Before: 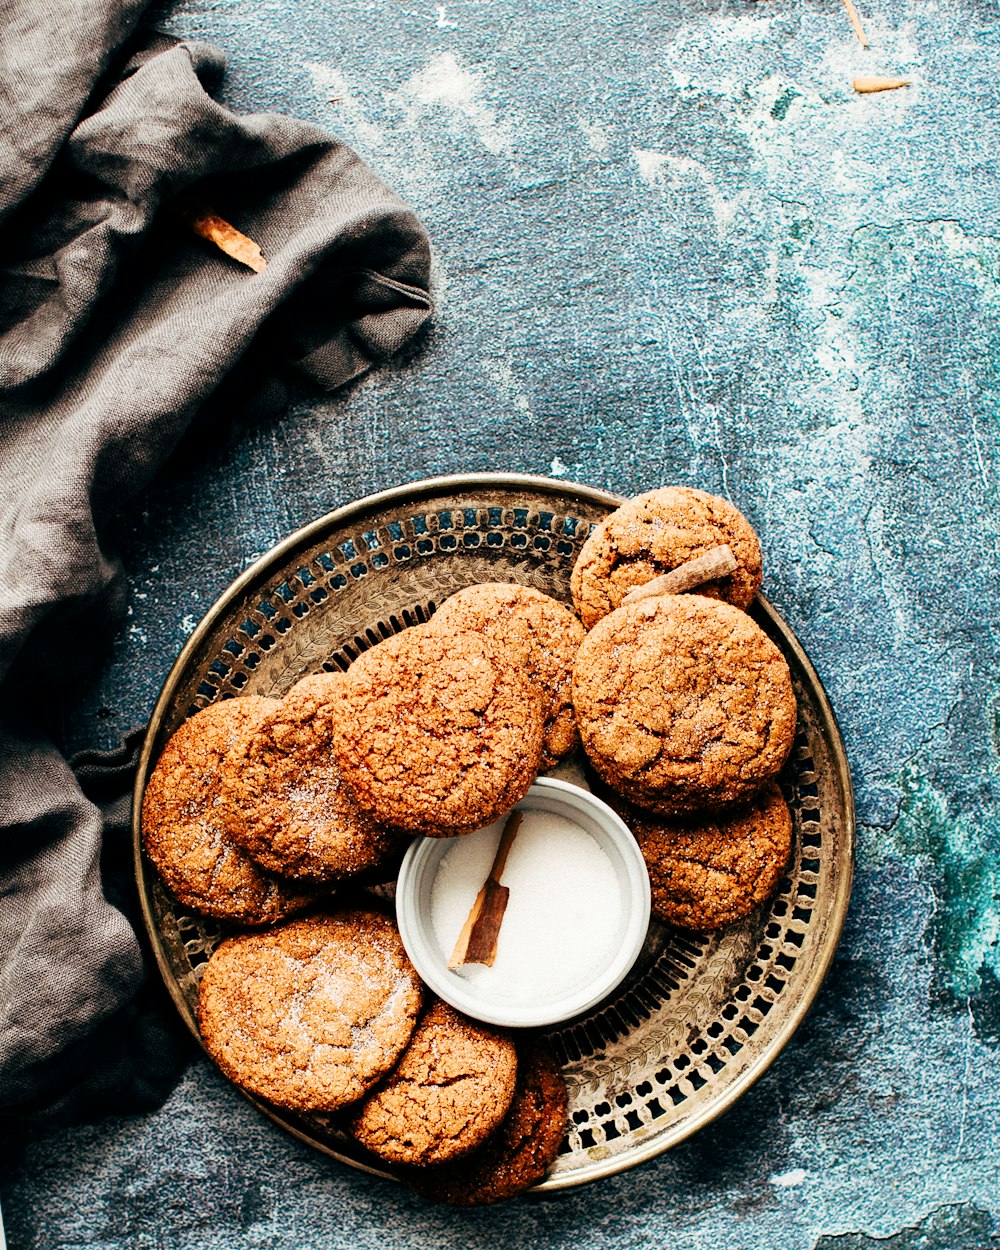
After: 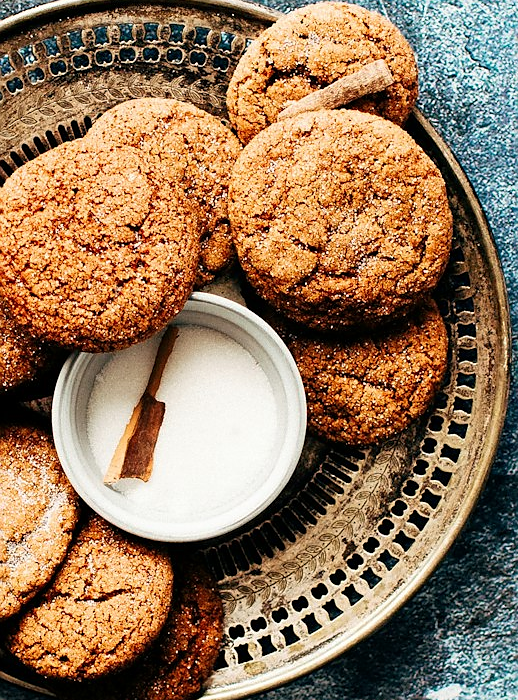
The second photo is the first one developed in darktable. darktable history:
crop: left 34.479%, top 38.822%, right 13.718%, bottom 5.172%
sharpen: radius 0.969, amount 0.604
